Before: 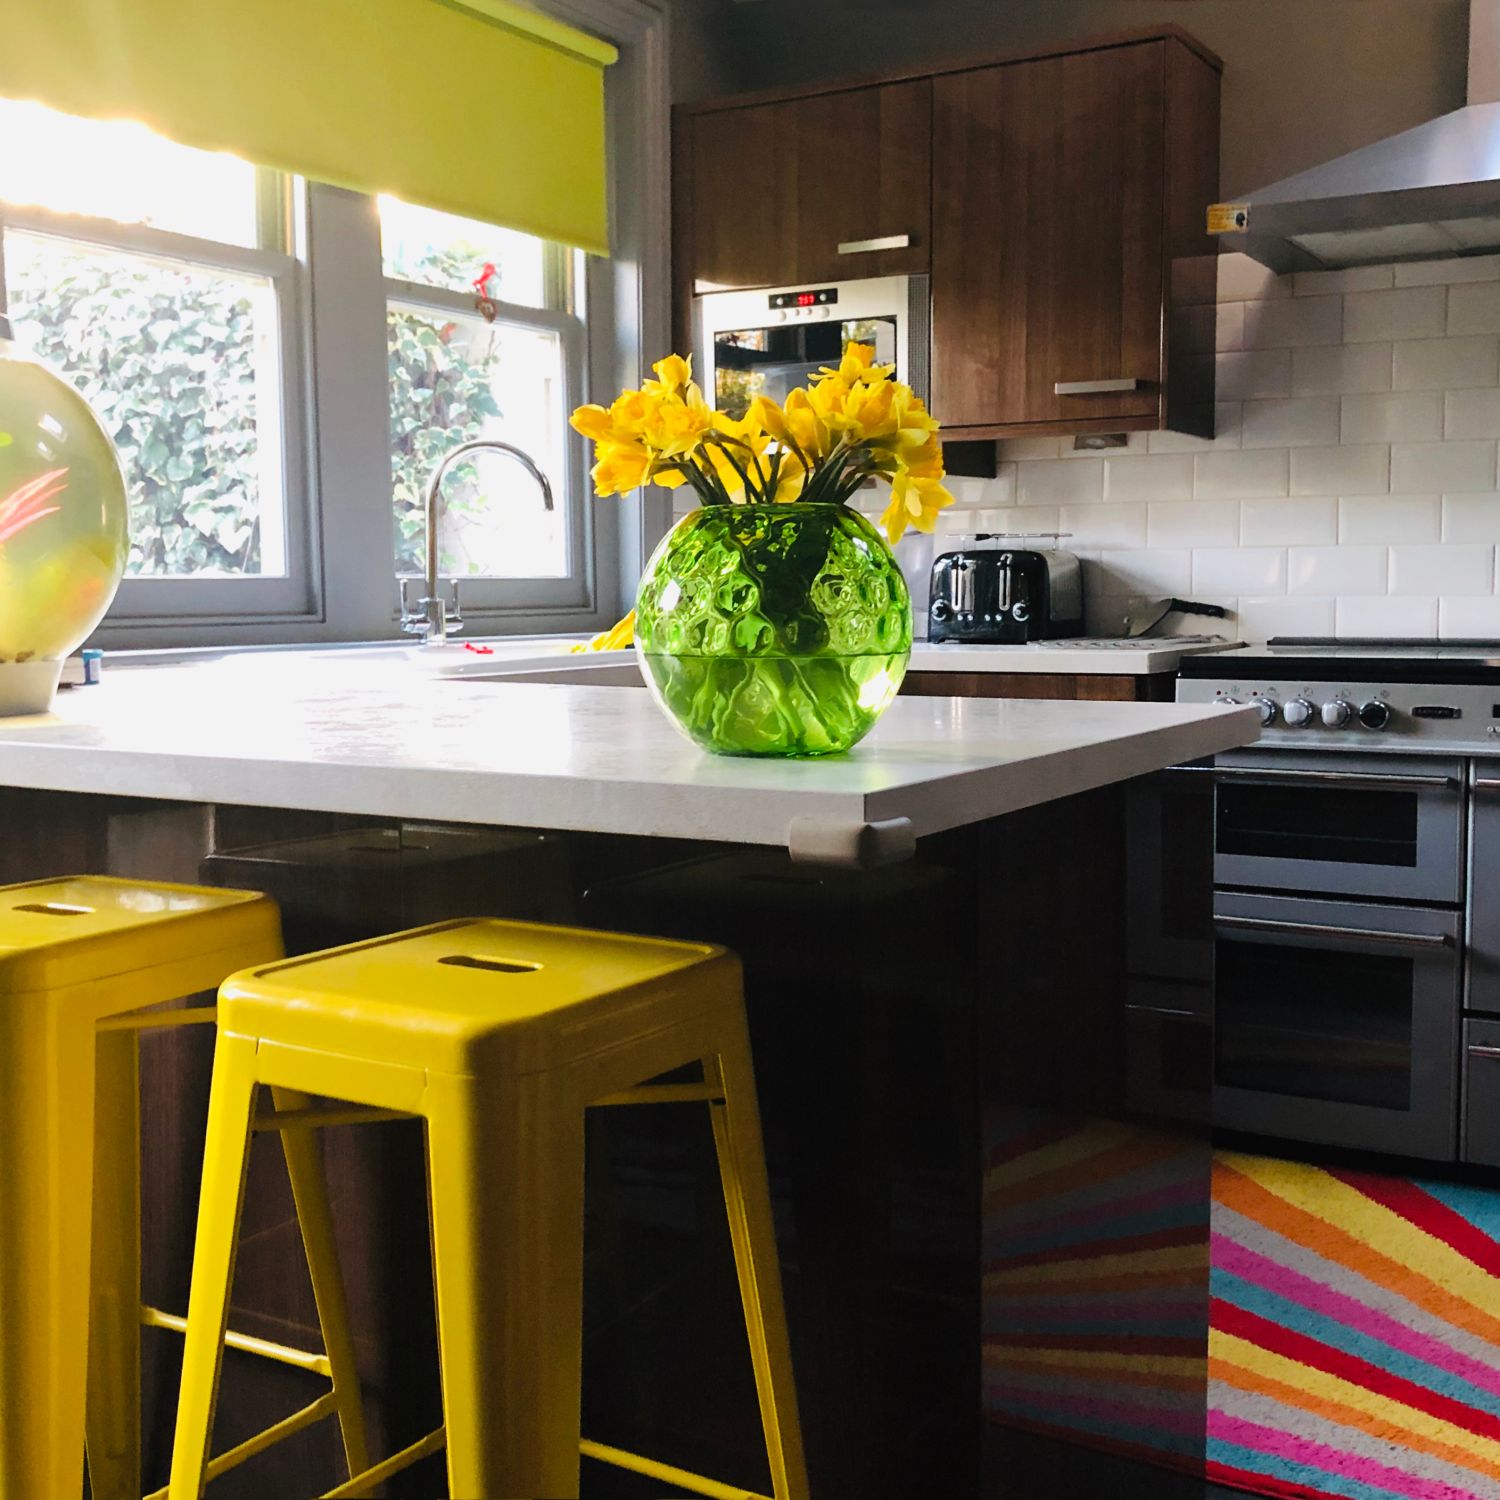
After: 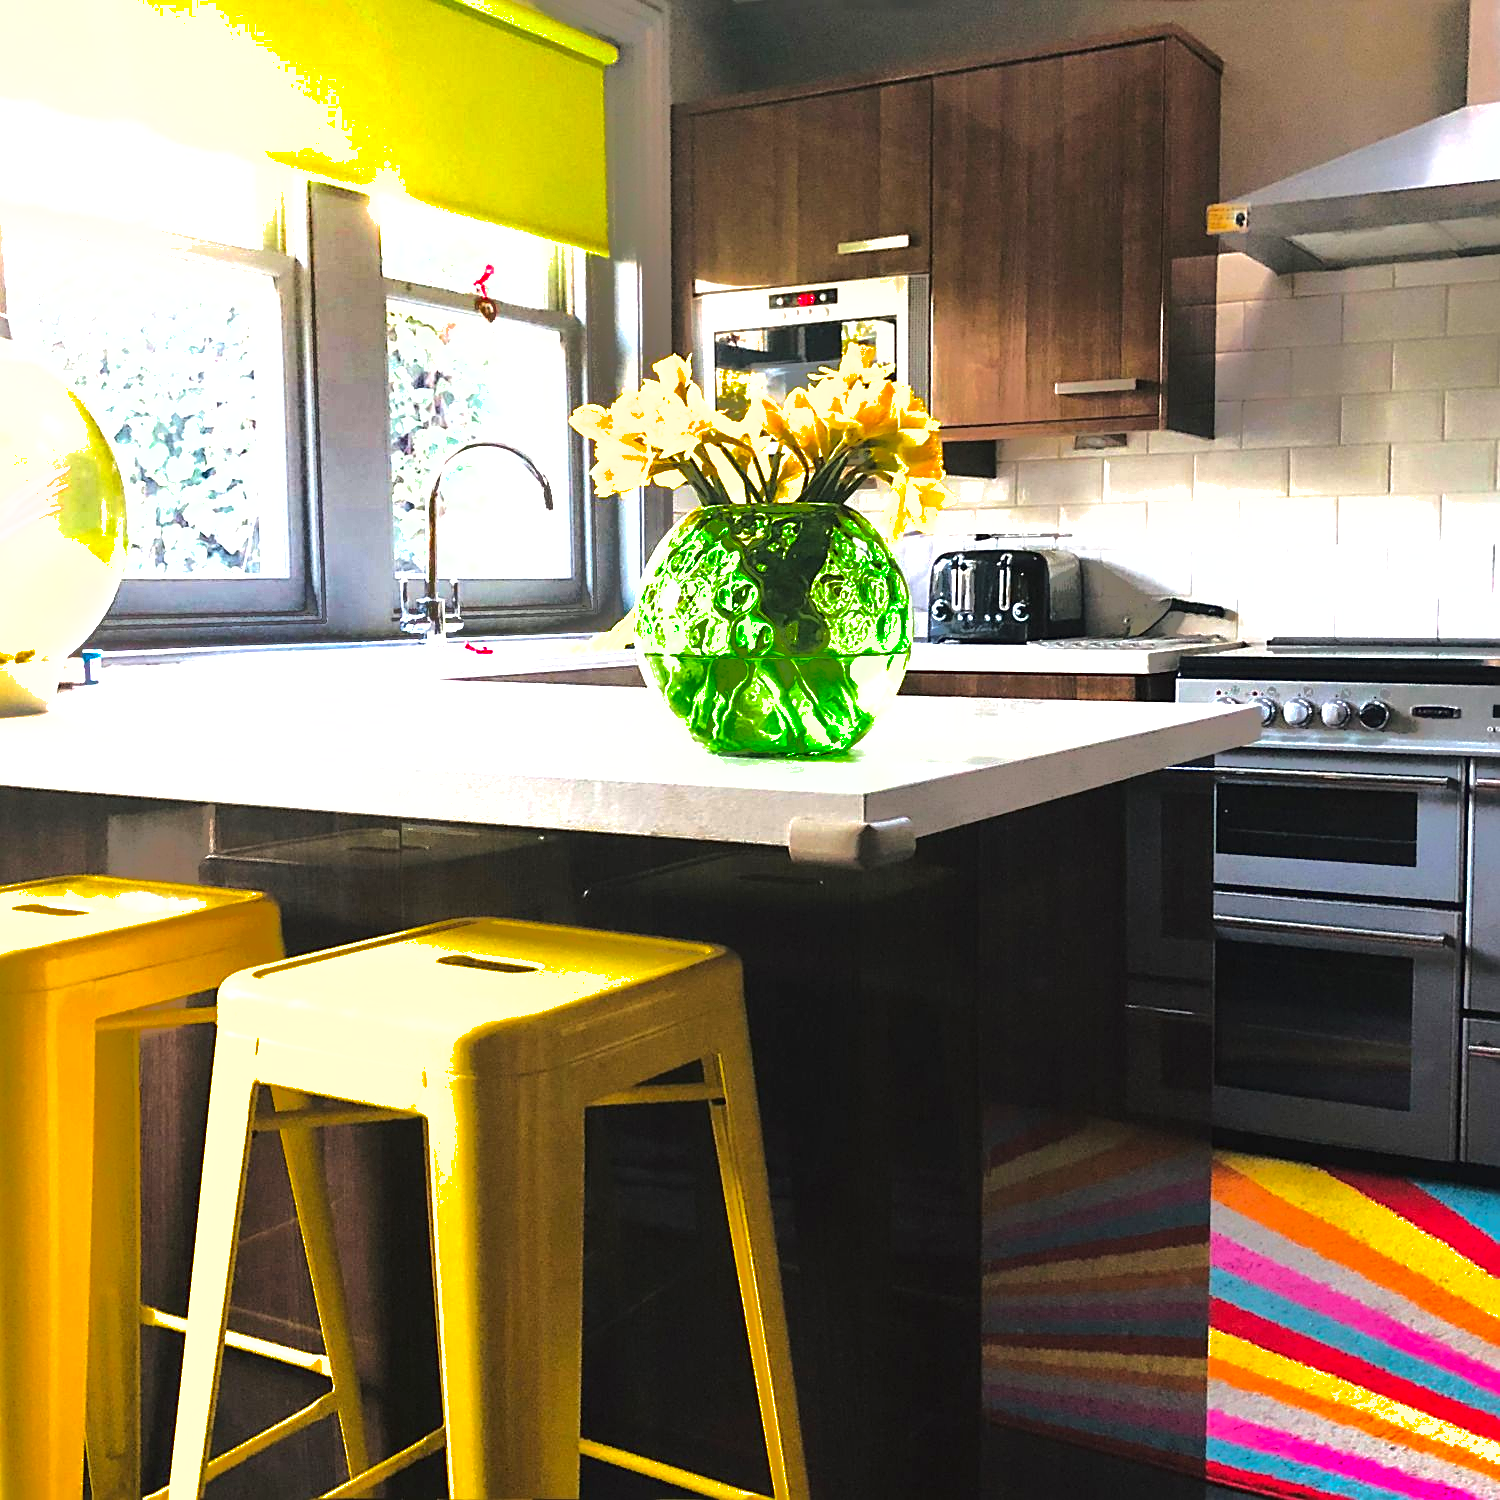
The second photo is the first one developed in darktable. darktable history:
tone curve: curves: ch0 [(0, 0.011) (0.139, 0.106) (0.295, 0.271) (0.499, 0.523) (0.739, 0.782) (0.857, 0.879) (1, 0.967)]; ch1 [(0, 0) (0.272, 0.249) (0.39, 0.379) (0.469, 0.456) (0.495, 0.497) (0.524, 0.53) (0.588, 0.62) (0.725, 0.779) (1, 1)]; ch2 [(0, 0) (0.125, 0.089) (0.35, 0.317) (0.437, 0.42) (0.502, 0.499) (0.533, 0.553) (0.599, 0.638) (1, 1)], color space Lab, linked channels, preserve colors none
sharpen: on, module defaults
exposure: black level correction 0, exposure 1.39 EV, compensate exposure bias true, compensate highlight preservation false
shadows and highlights: shadows 24.76, highlights -71.12
